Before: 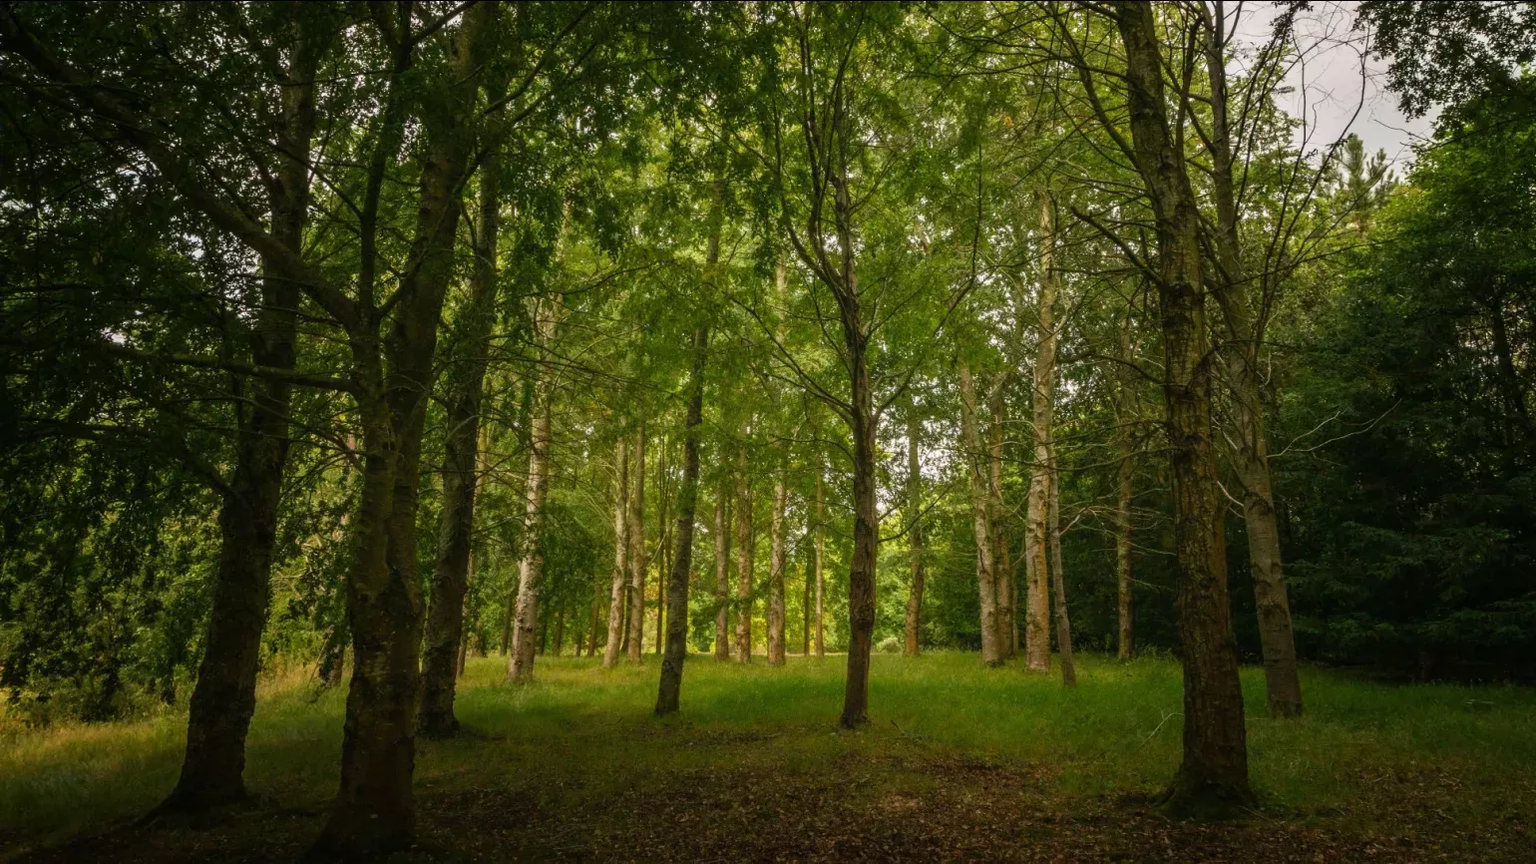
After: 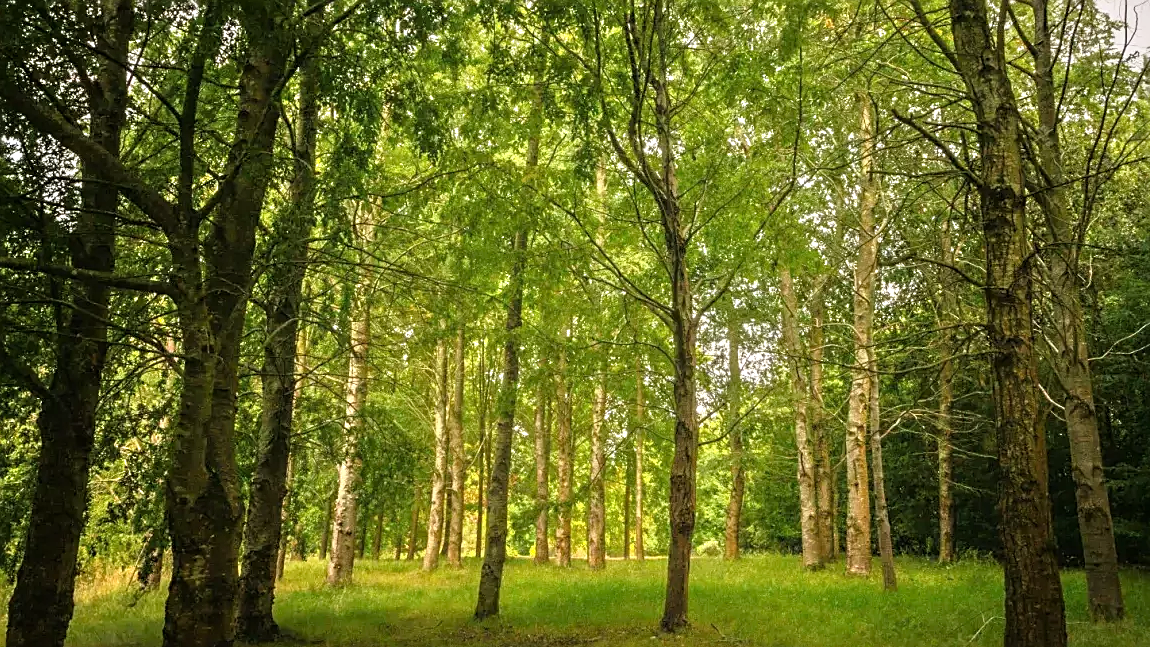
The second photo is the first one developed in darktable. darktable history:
crop and rotate: left 11.831%, top 11.346%, right 13.429%, bottom 13.899%
shadows and highlights: shadows 0, highlights 40
sharpen: on, module defaults
tone equalizer: -7 EV 0.15 EV, -6 EV 0.6 EV, -5 EV 1.15 EV, -4 EV 1.33 EV, -3 EV 1.15 EV, -2 EV 0.6 EV, -1 EV 0.15 EV, mask exposure compensation -0.5 EV
